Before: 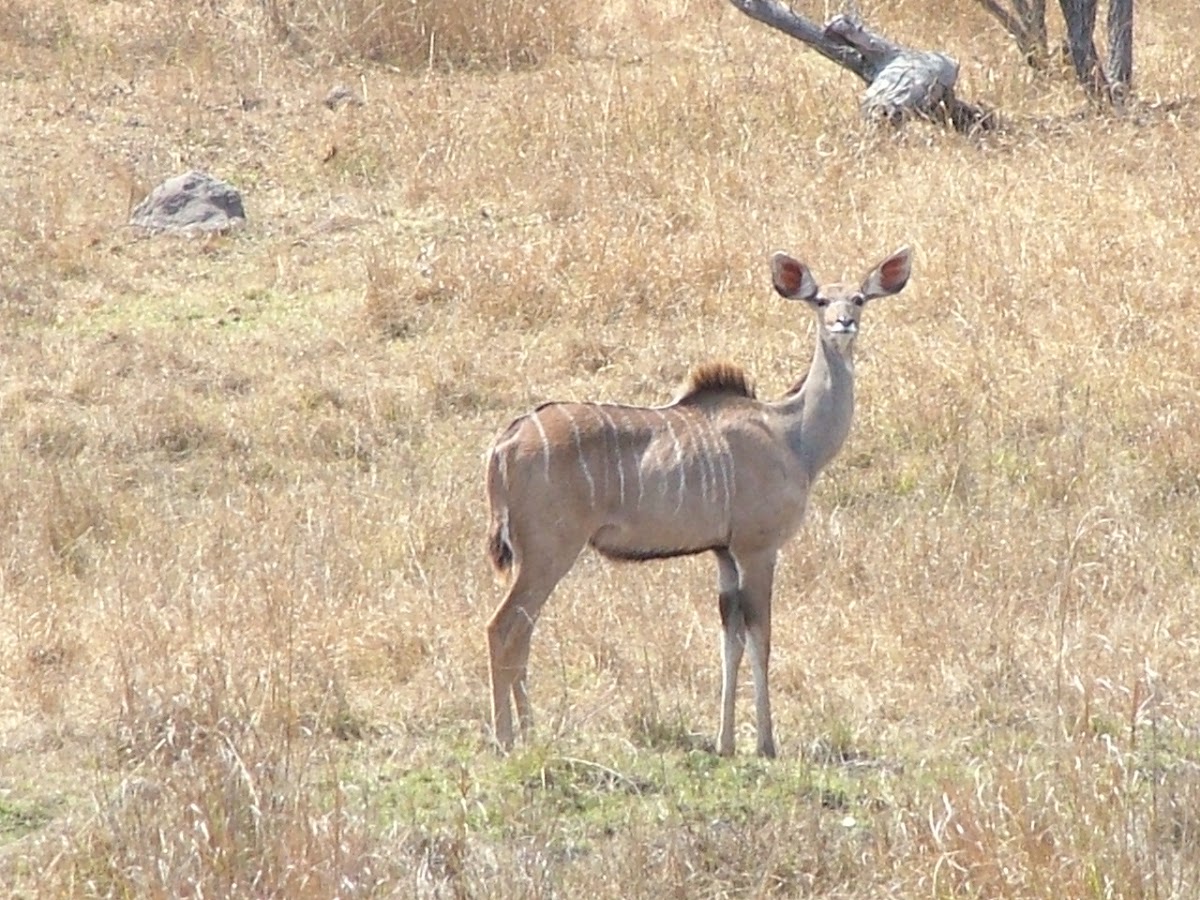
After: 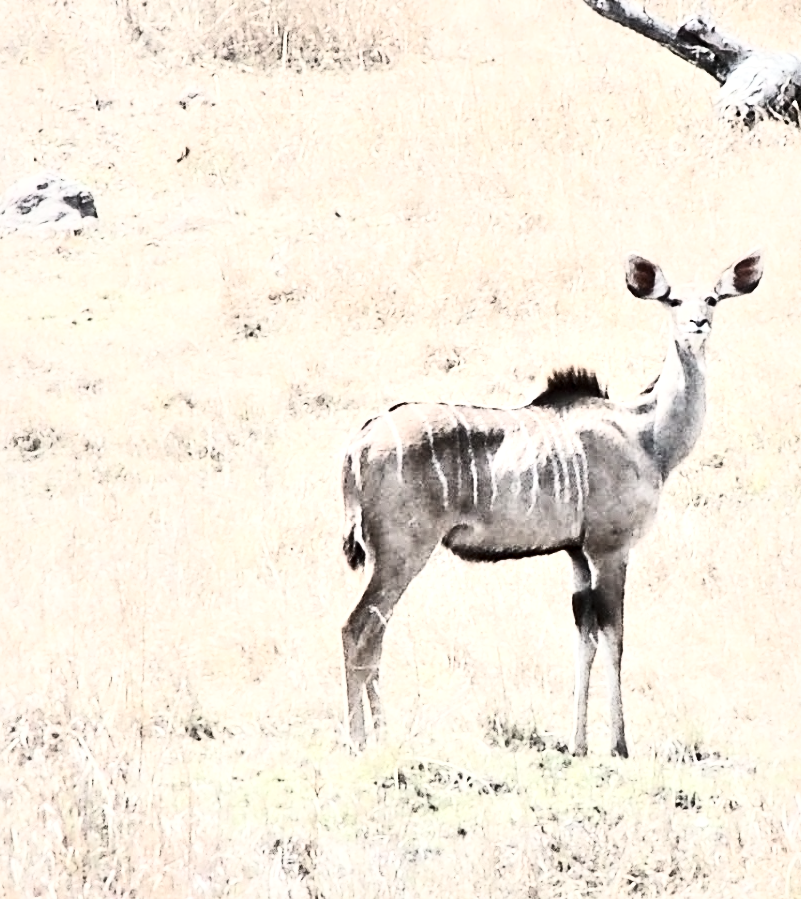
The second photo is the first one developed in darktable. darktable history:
color zones: curves: ch1 [(0, 0.292) (0.001, 0.292) (0.2, 0.264) (0.4, 0.248) (0.6, 0.248) (0.8, 0.264) (0.999, 0.292) (1, 0.292)]
crop and rotate: left 12.318%, right 20.892%
filmic rgb: black relative exposure -5.11 EV, white relative exposure 3.95 EV, hardness 2.89, contrast 1.299
contrast brightness saturation: contrast 0.945, brightness 0.204
local contrast: mode bilateral grid, contrast 26, coarseness 61, detail 151%, midtone range 0.2
